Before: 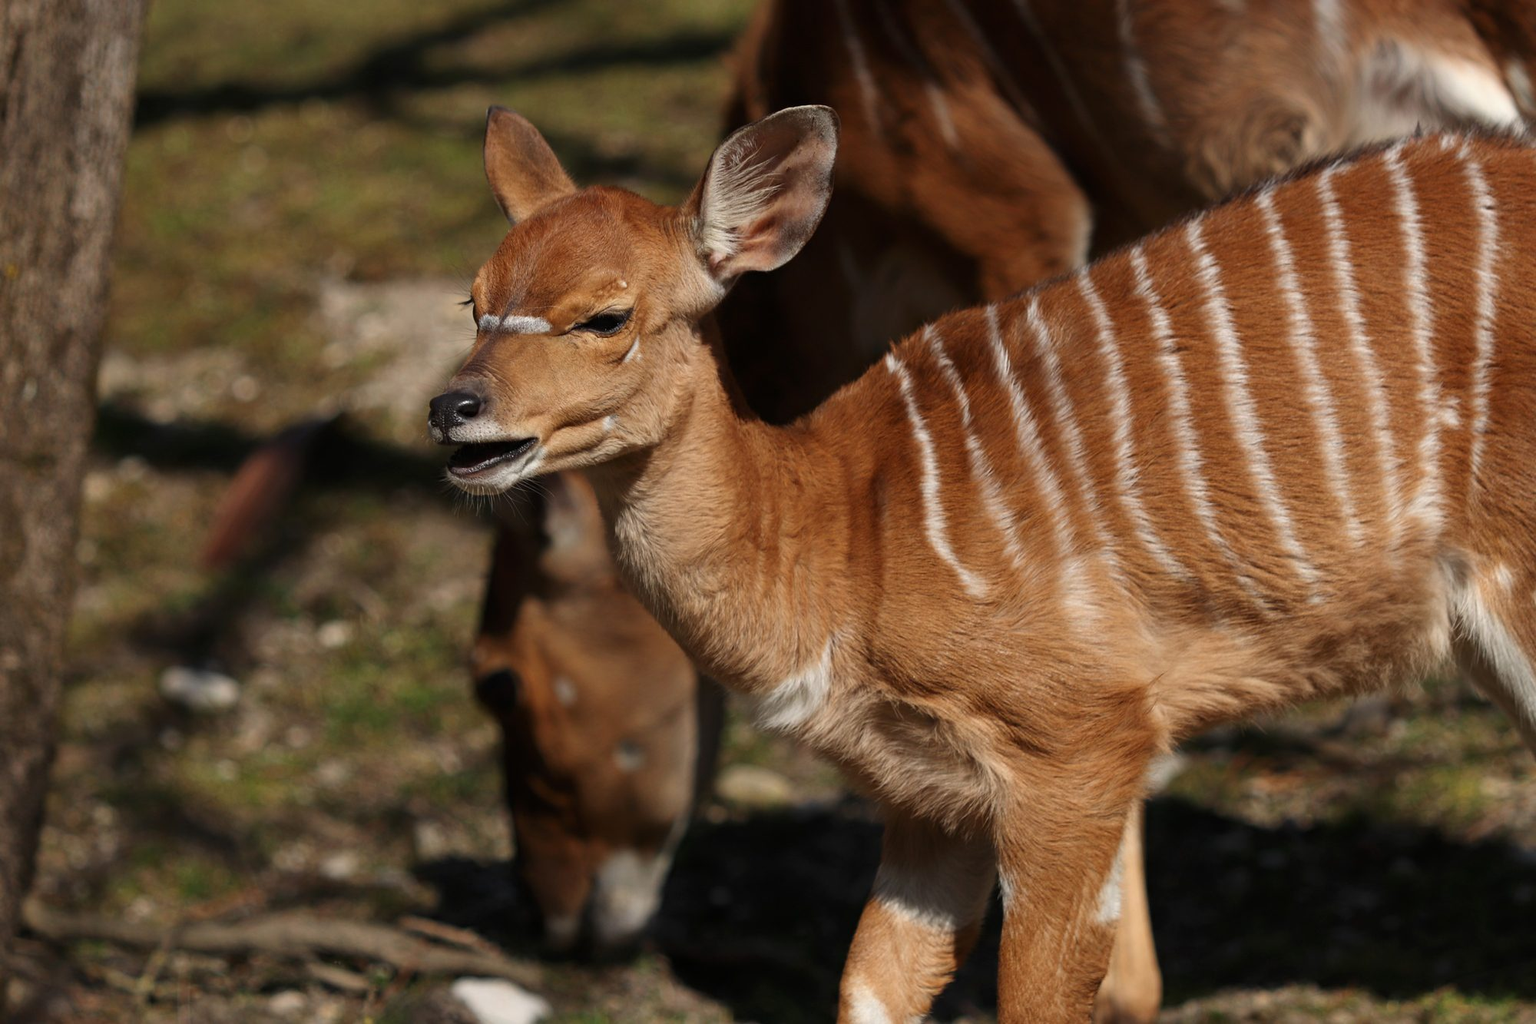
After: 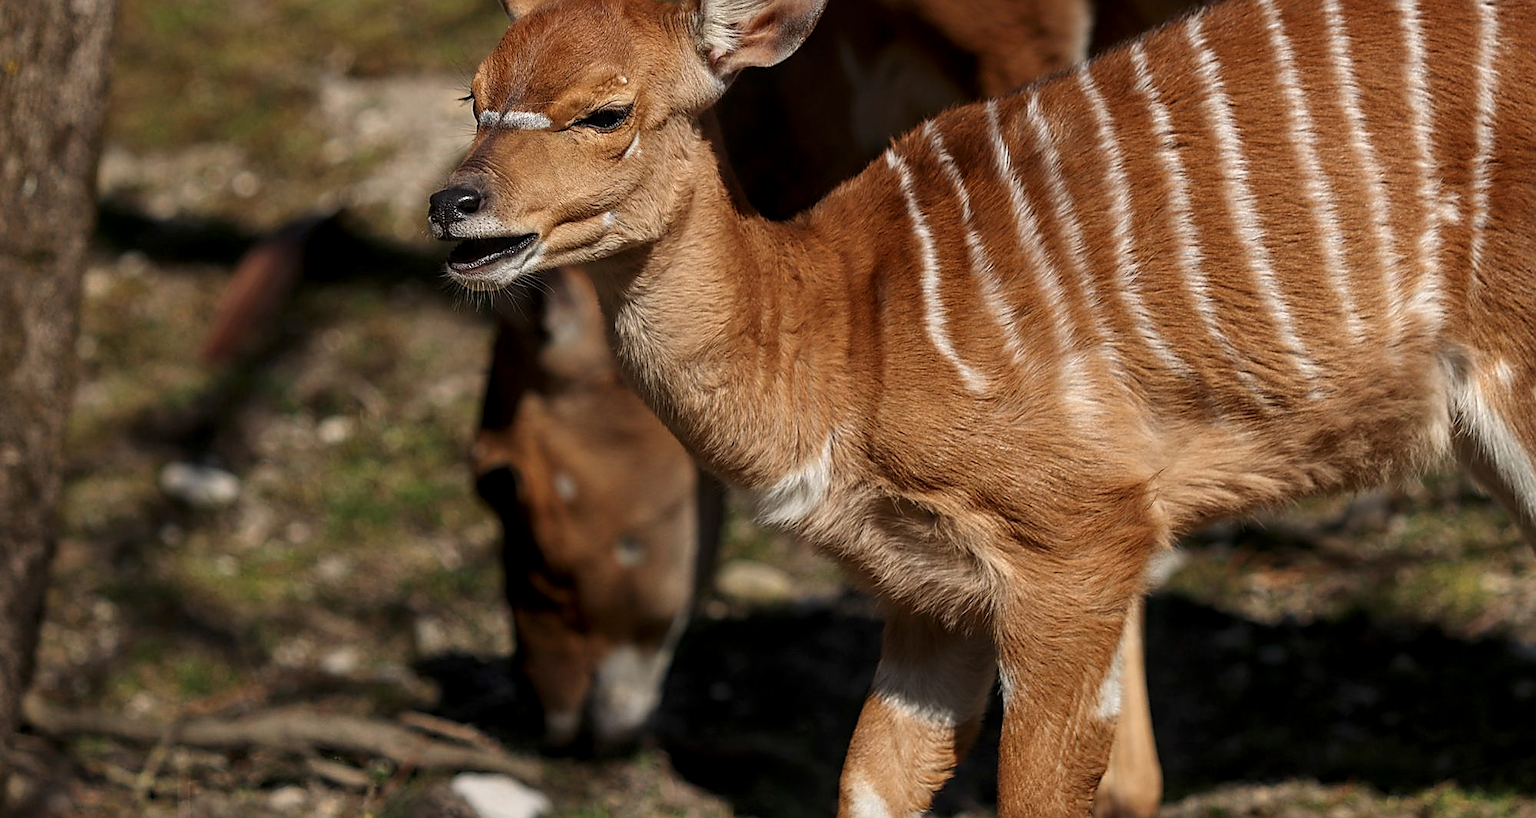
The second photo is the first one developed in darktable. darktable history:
local contrast: on, module defaults
exposure: exposure 0 EV, compensate highlight preservation false
crop and rotate: top 19.998%
sharpen: radius 1.4, amount 1.25, threshold 0.7
